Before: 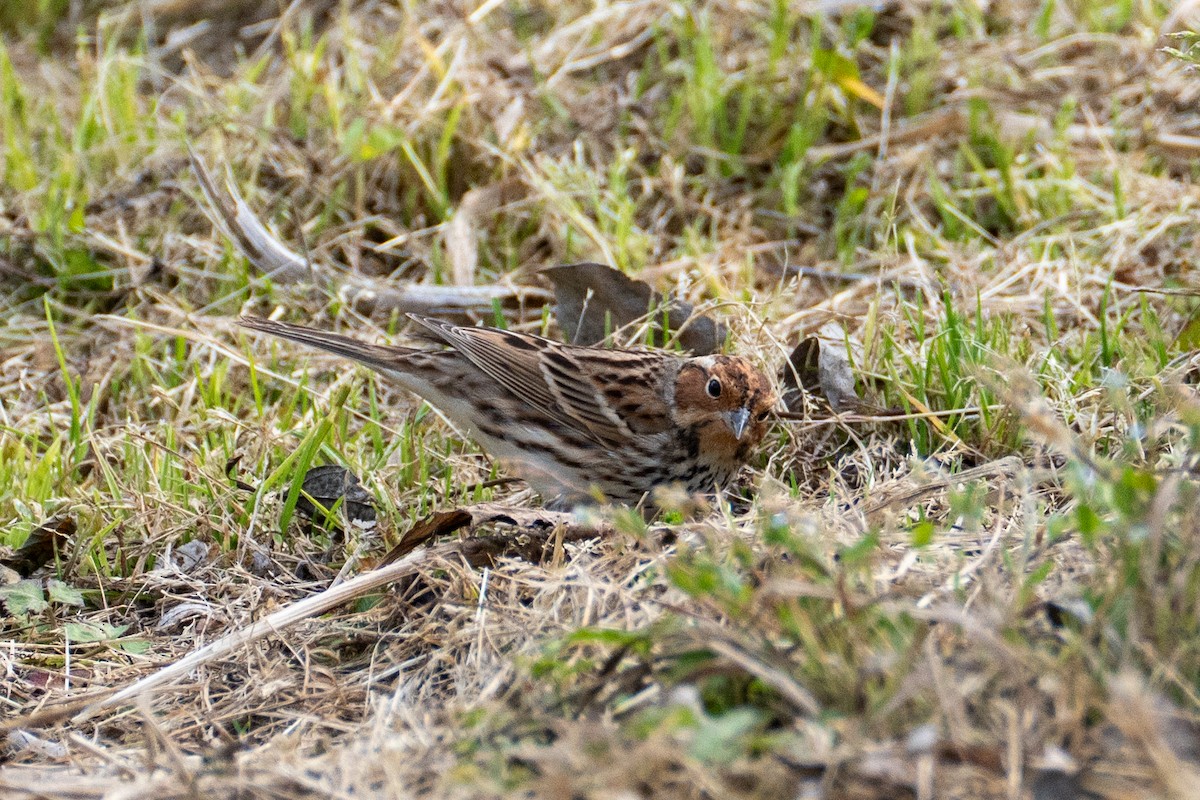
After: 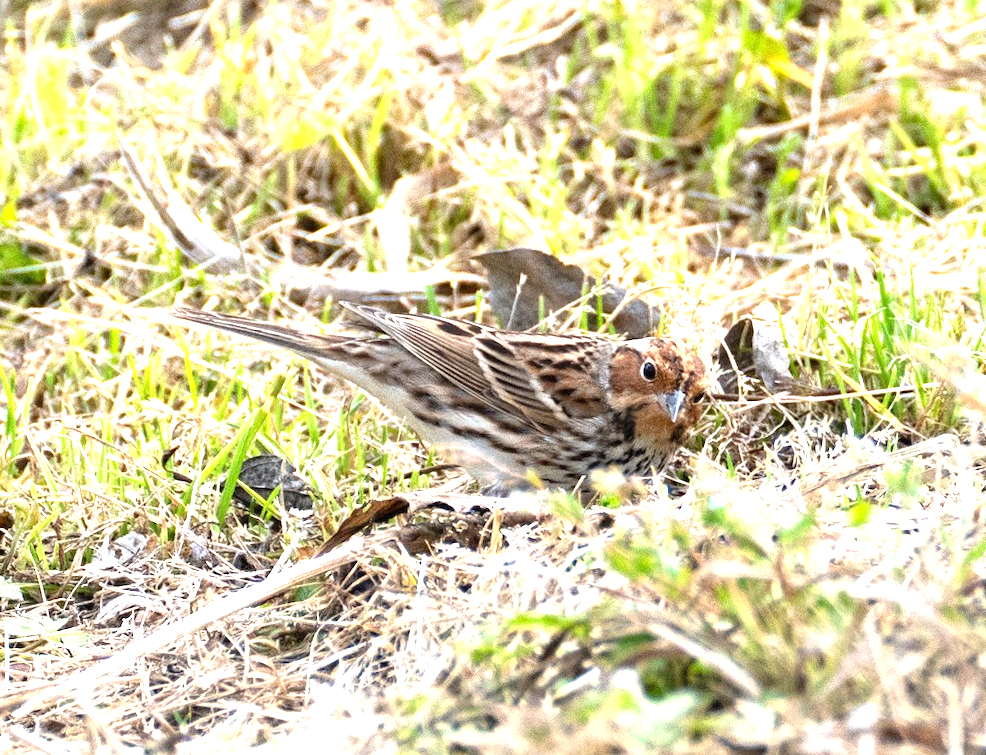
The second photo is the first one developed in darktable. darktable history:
crop and rotate: angle 1°, left 4.281%, top 0.642%, right 11.383%, bottom 2.486%
exposure: black level correction 0, exposure 1.45 EV, compensate exposure bias true, compensate highlight preservation false
